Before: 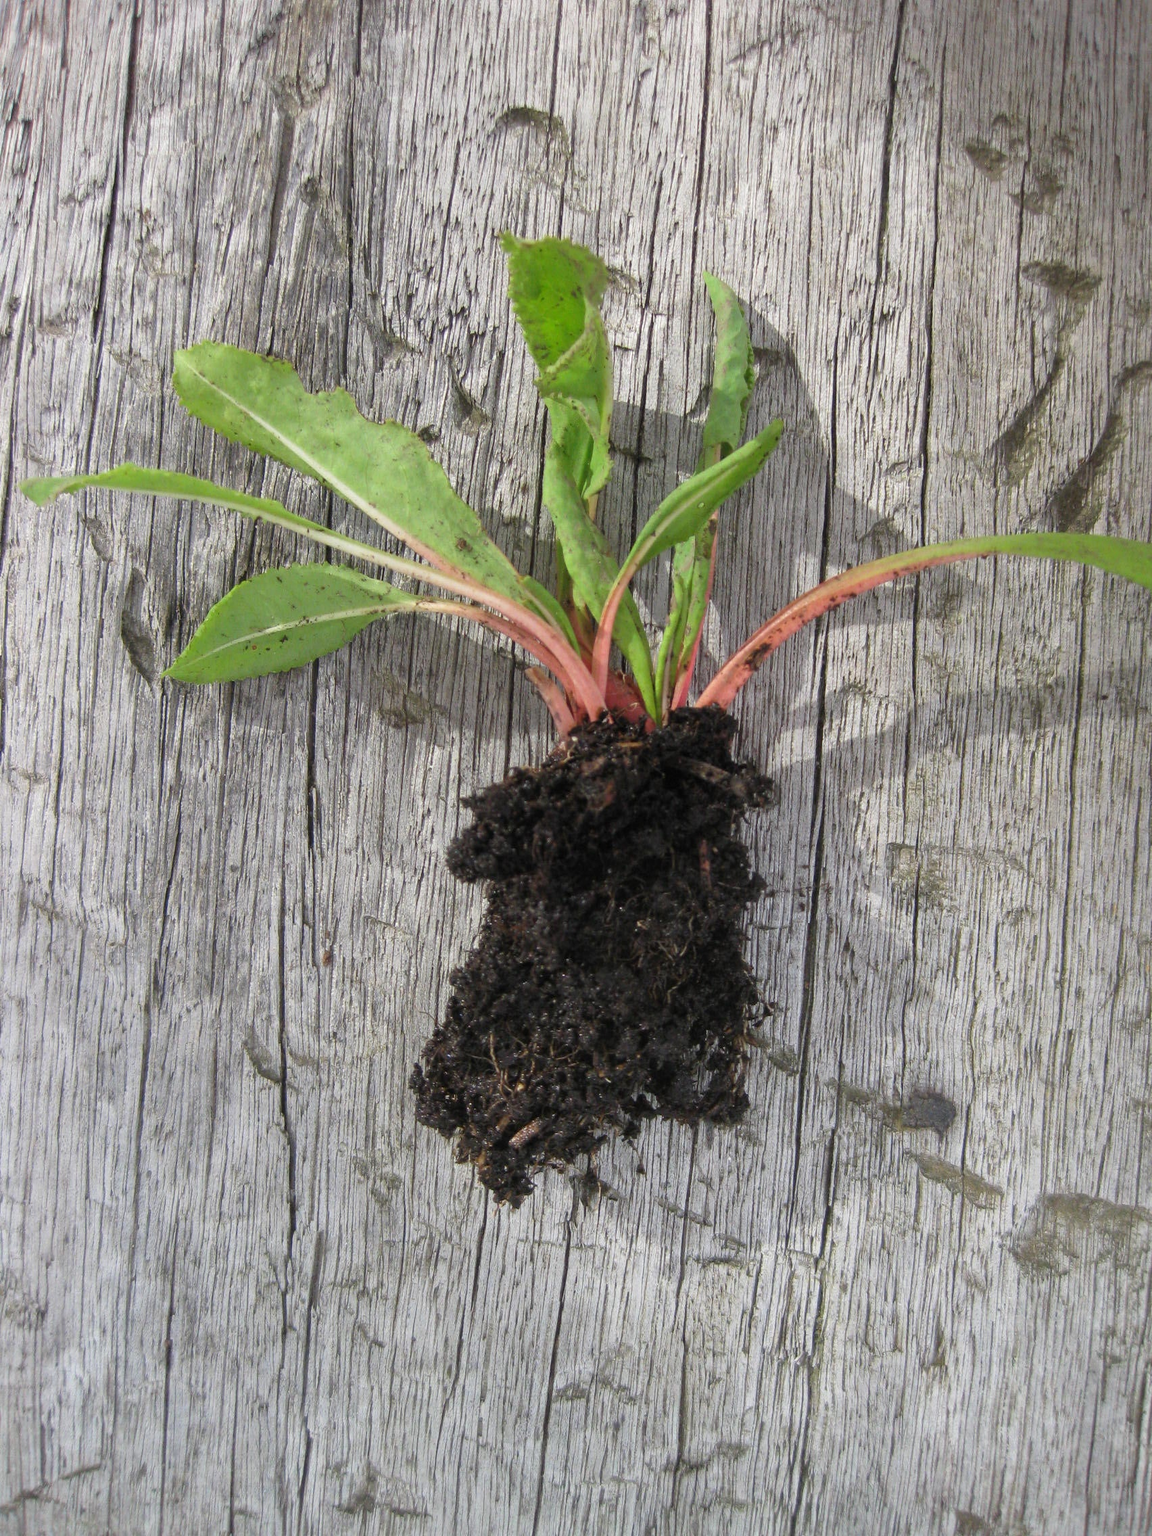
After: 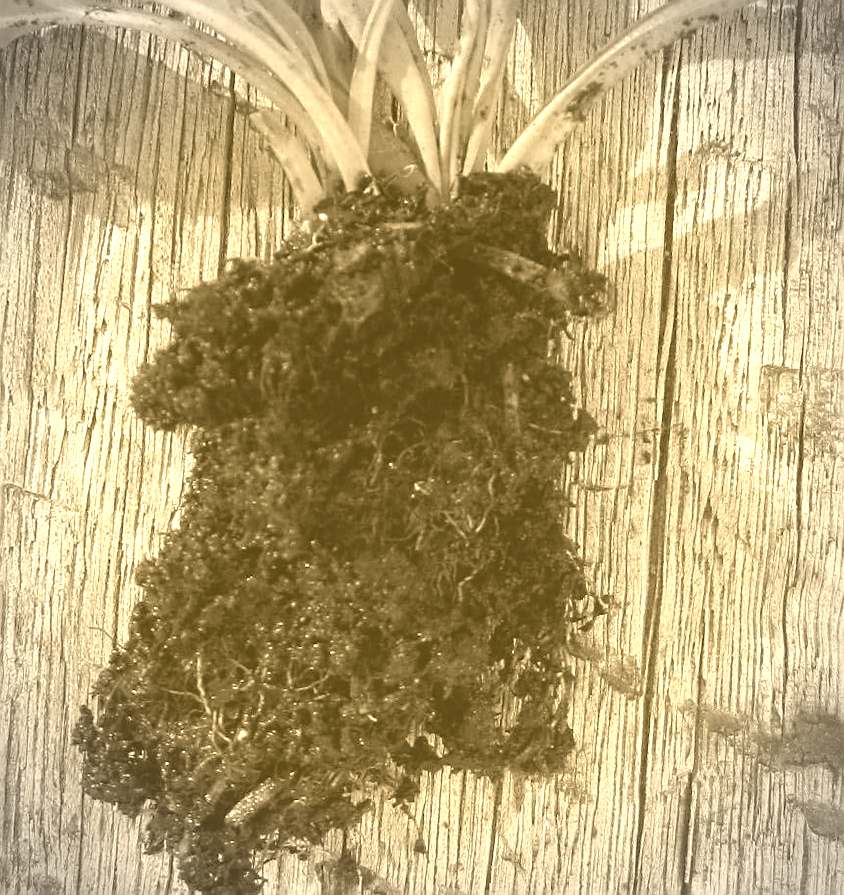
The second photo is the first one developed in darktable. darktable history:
colorize: hue 36°, source mix 100%
tone equalizer: on, module defaults
vignetting: automatic ratio true
white balance: red 0.925, blue 1.046
rotate and perspective: rotation -0.013°, lens shift (vertical) -0.027, lens shift (horizontal) 0.178, crop left 0.016, crop right 0.989, crop top 0.082, crop bottom 0.918
crop: left 35.03%, top 36.625%, right 14.663%, bottom 20.057%
sharpen: on, module defaults
color correction: saturation 0.85
